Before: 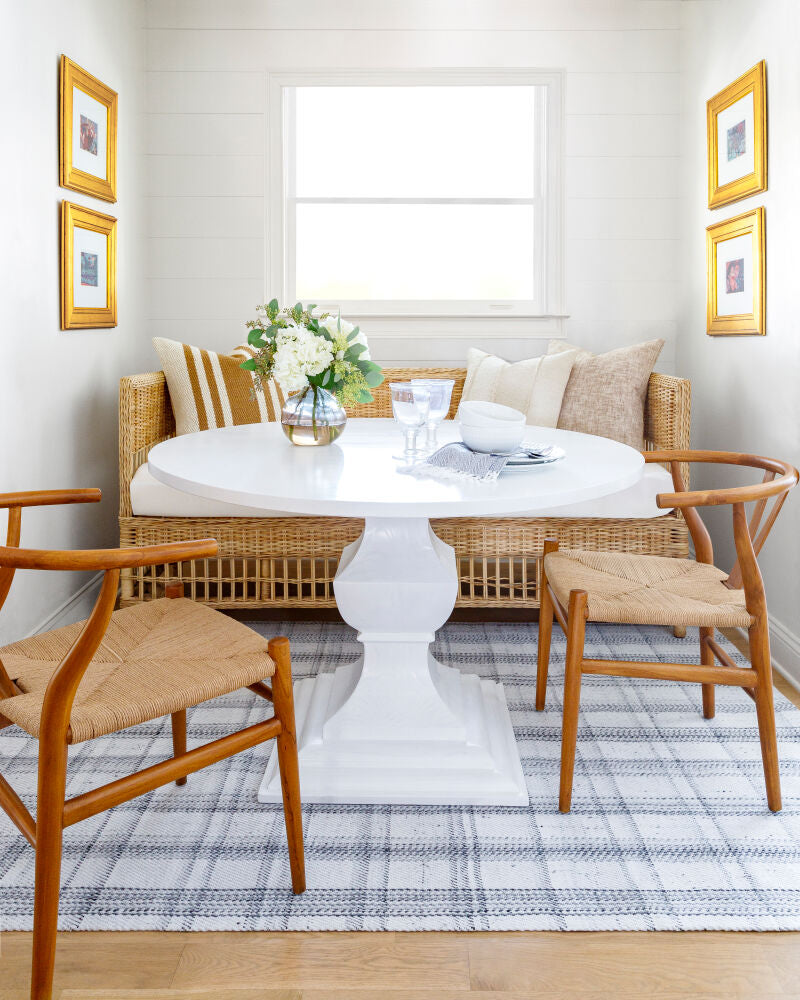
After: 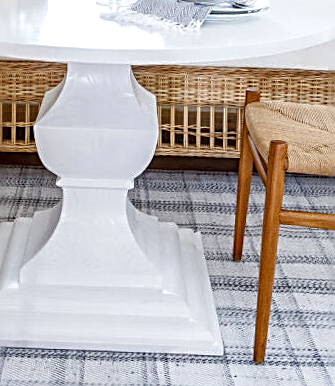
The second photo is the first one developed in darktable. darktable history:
crop: left 37.221%, top 45.169%, right 20.63%, bottom 13.777%
local contrast: detail 130%
rotate and perspective: rotation 1.57°, crop left 0.018, crop right 0.982, crop top 0.039, crop bottom 0.961
sharpen: radius 2.676, amount 0.669
